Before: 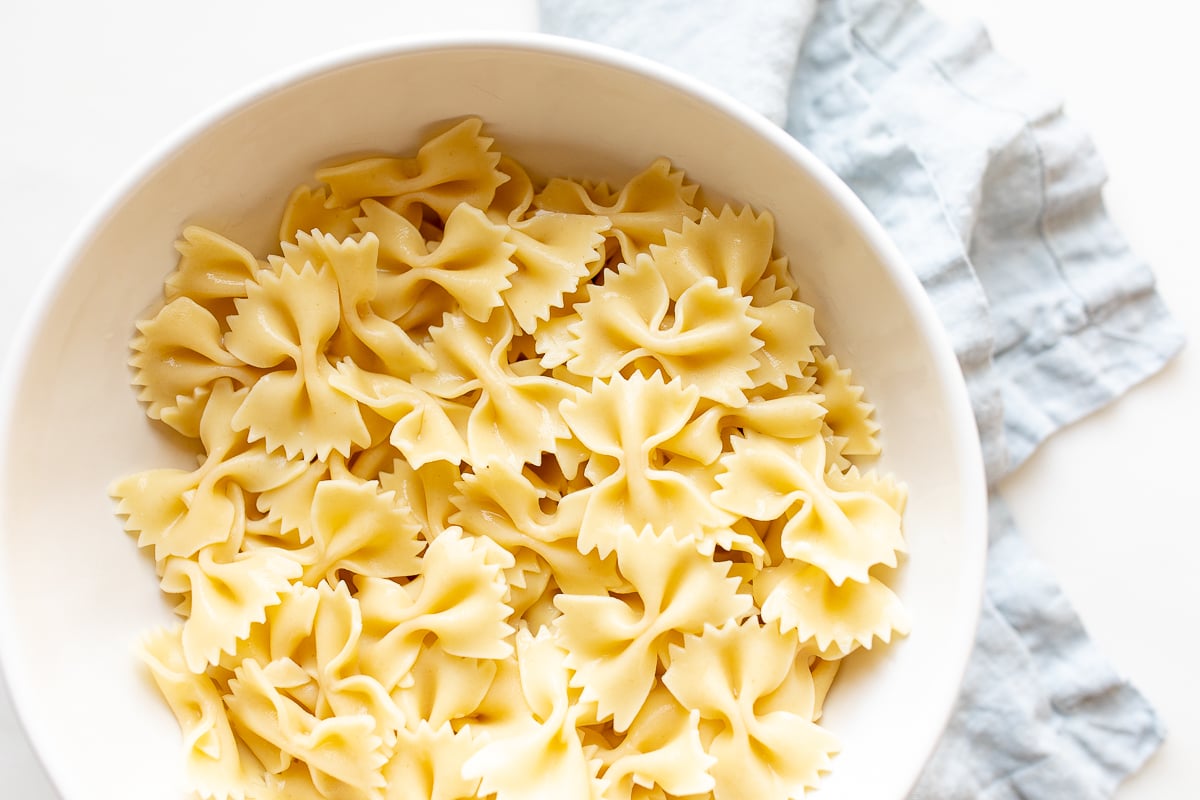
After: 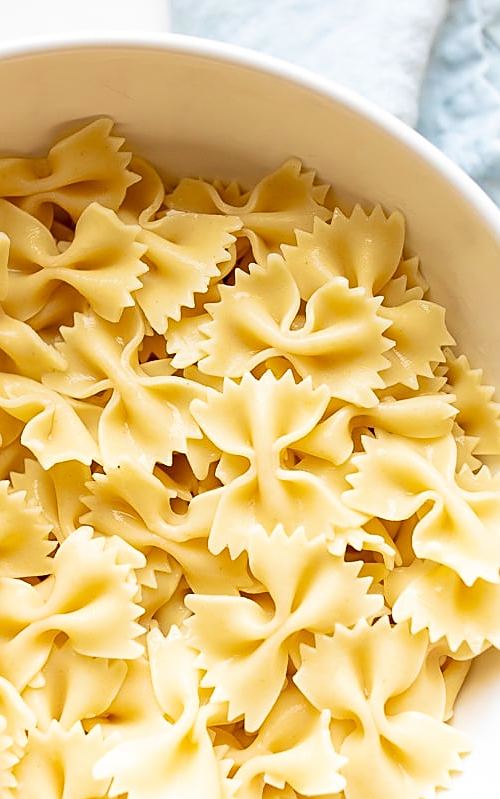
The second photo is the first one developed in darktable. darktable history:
crop: left 30.816%, right 27.452%
sharpen: amount 0.484
velvia: strength 45.3%
